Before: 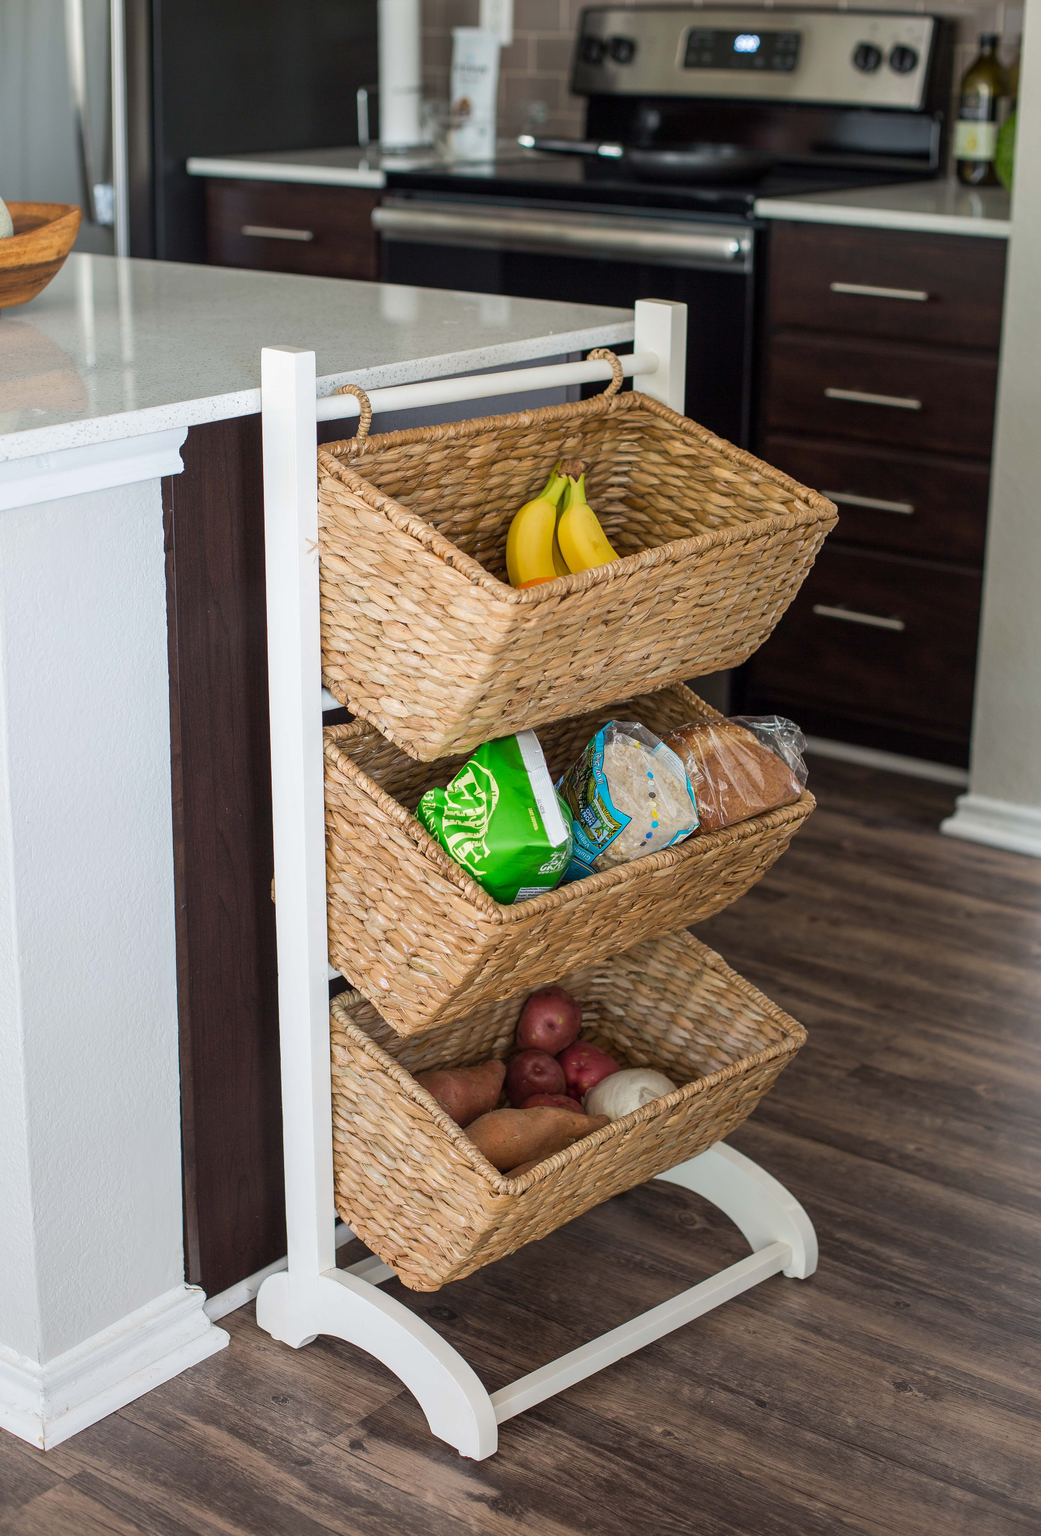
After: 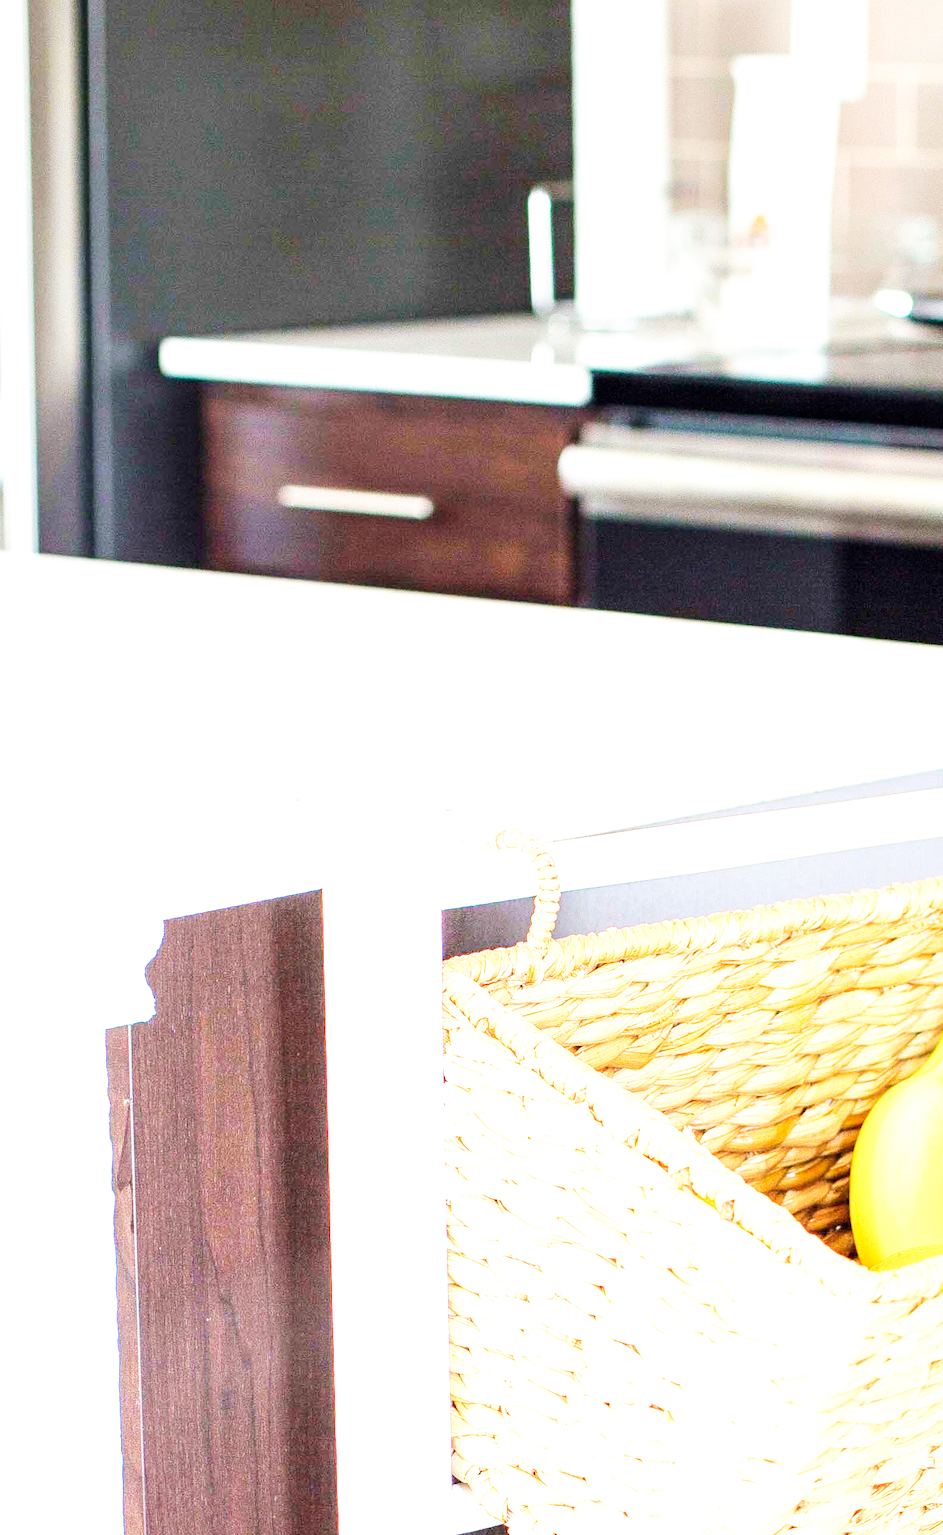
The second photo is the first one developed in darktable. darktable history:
exposure: black level correction 0.001, exposure 1.84 EV, compensate highlight preservation false
shadows and highlights: radius 93.07, shadows -14.46, white point adjustment 0.23, highlights 31.48, compress 48.23%, highlights color adjustment 52.79%, soften with gaussian
base curve: curves: ch0 [(0, 0) (0.007, 0.004) (0.027, 0.03) (0.046, 0.07) (0.207, 0.54) (0.442, 0.872) (0.673, 0.972) (1, 1)], preserve colors none
crop and rotate: left 10.817%, top 0.062%, right 47.194%, bottom 53.626%
